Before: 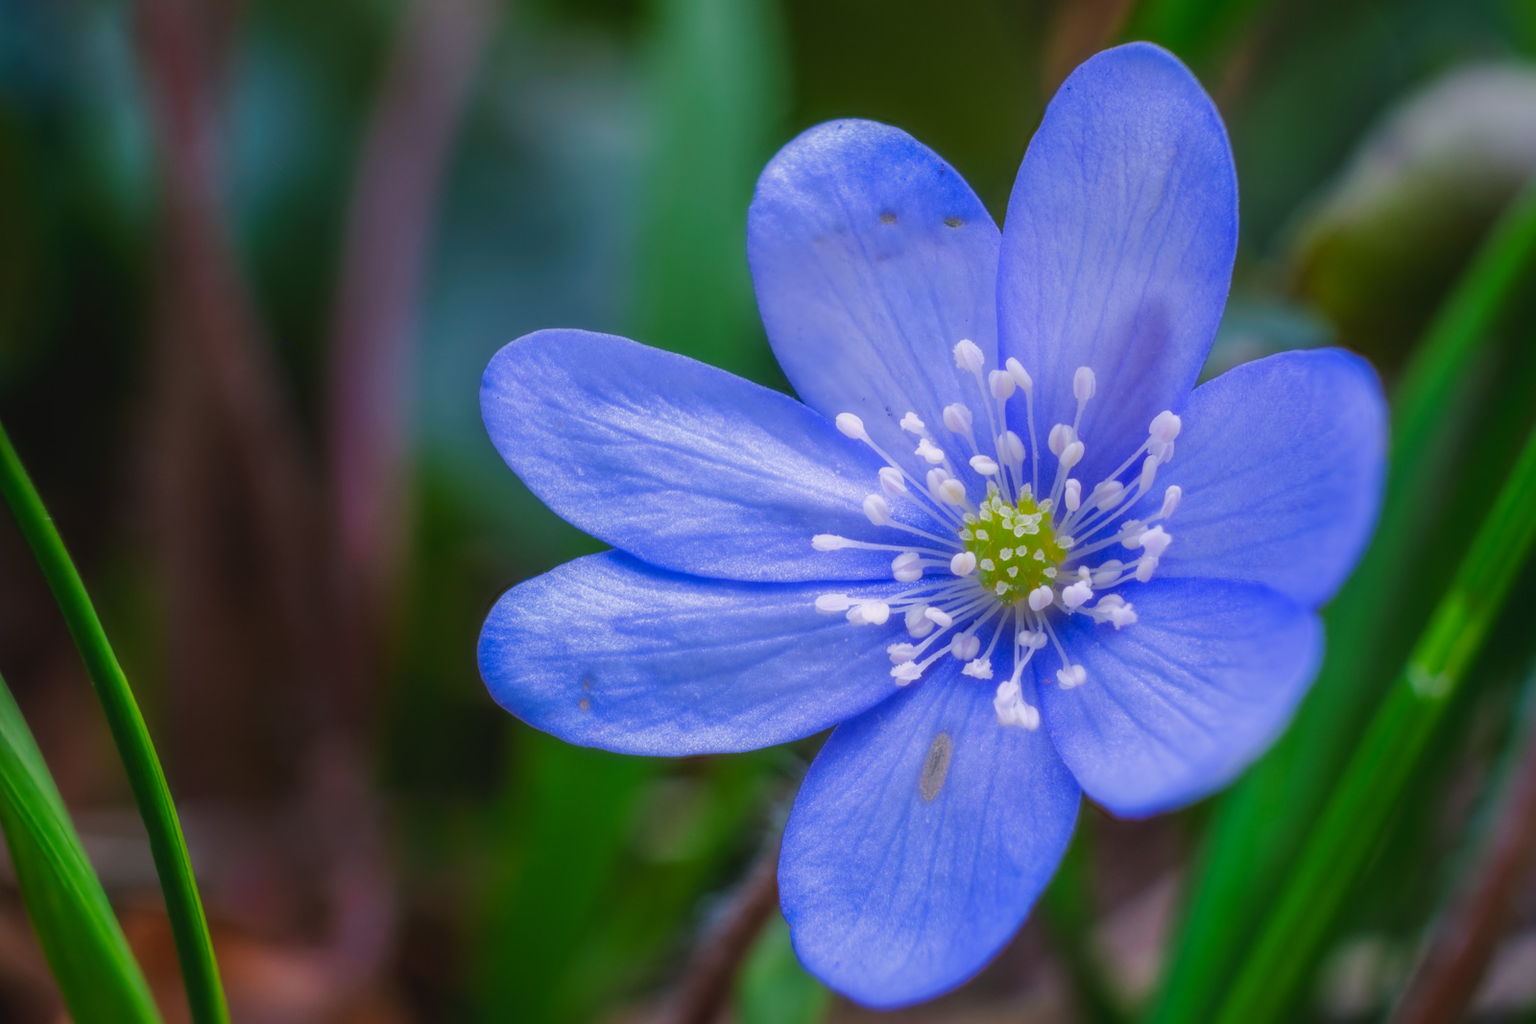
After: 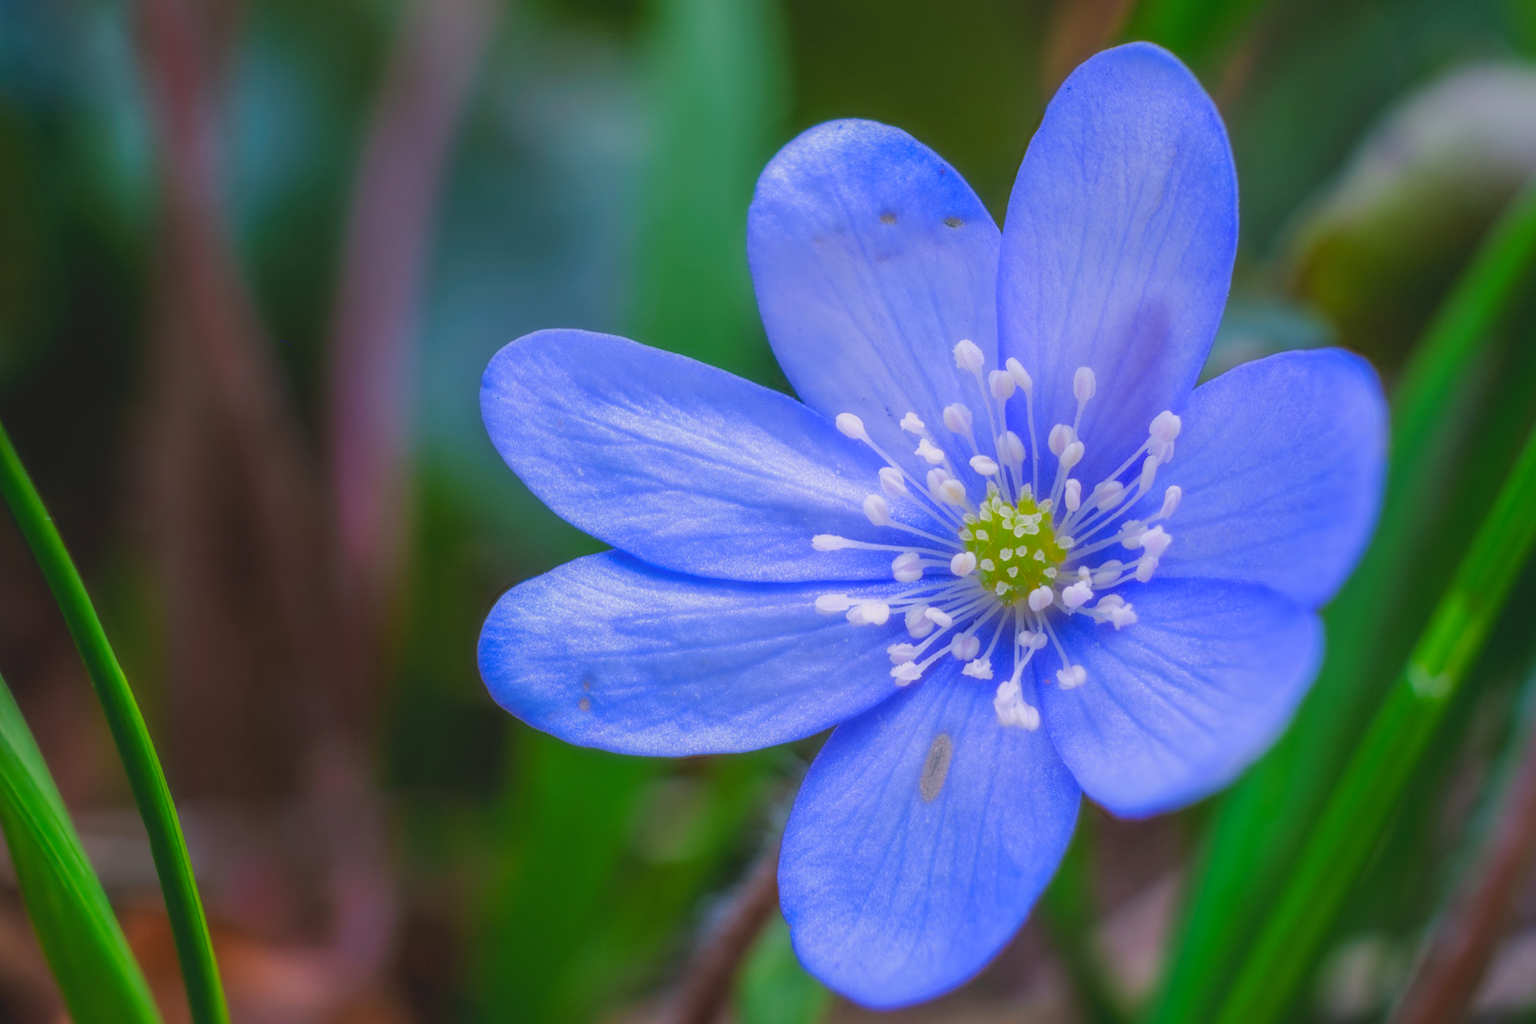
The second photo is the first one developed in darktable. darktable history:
contrast brightness saturation: contrast -0.099, brightness 0.052, saturation 0.077
exposure: black level correction 0.001, compensate exposure bias true, compensate highlight preservation false
